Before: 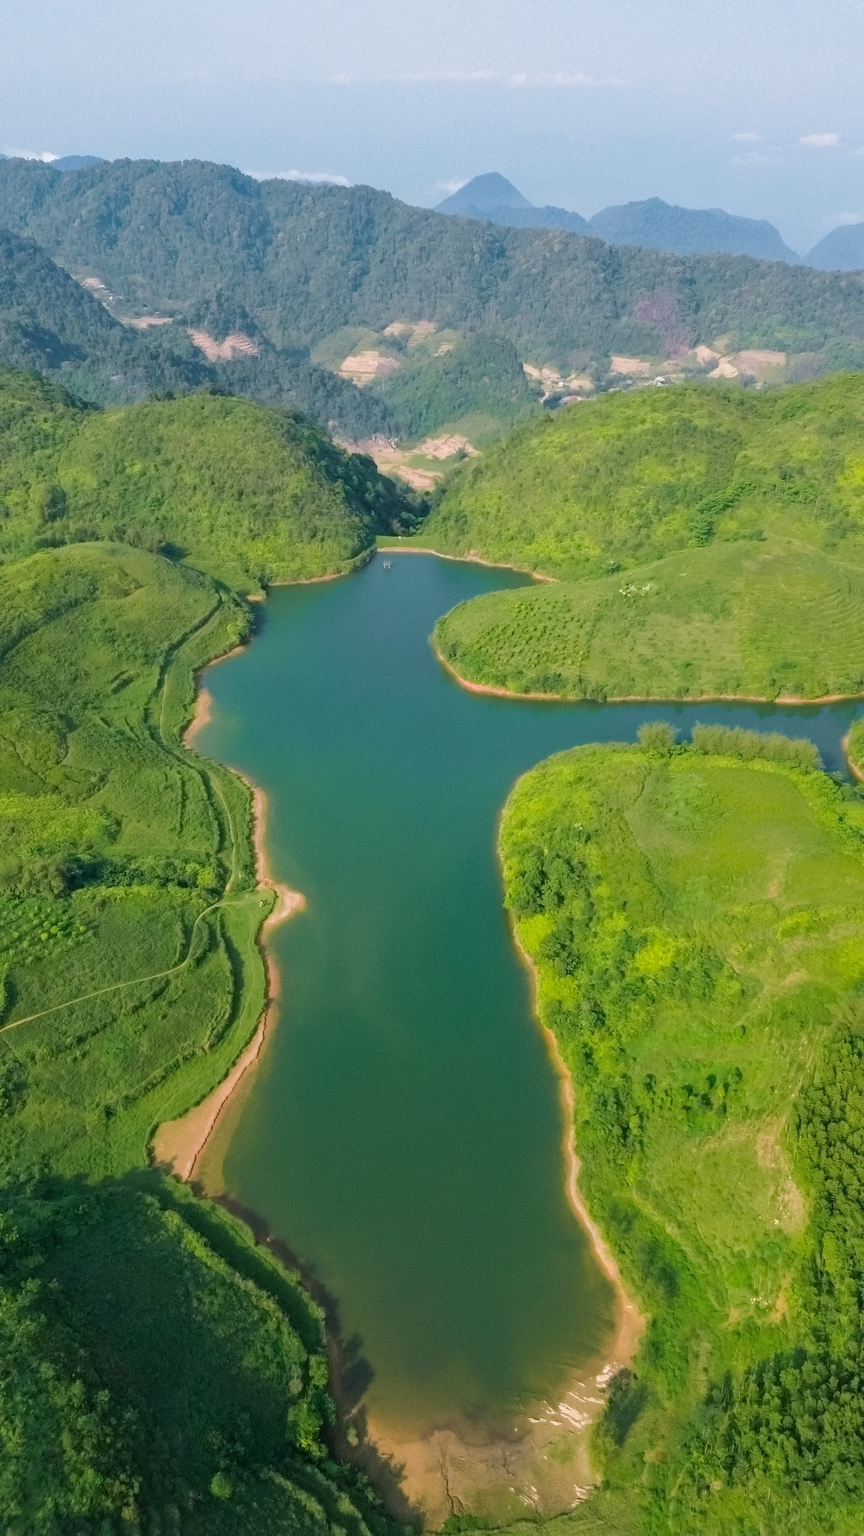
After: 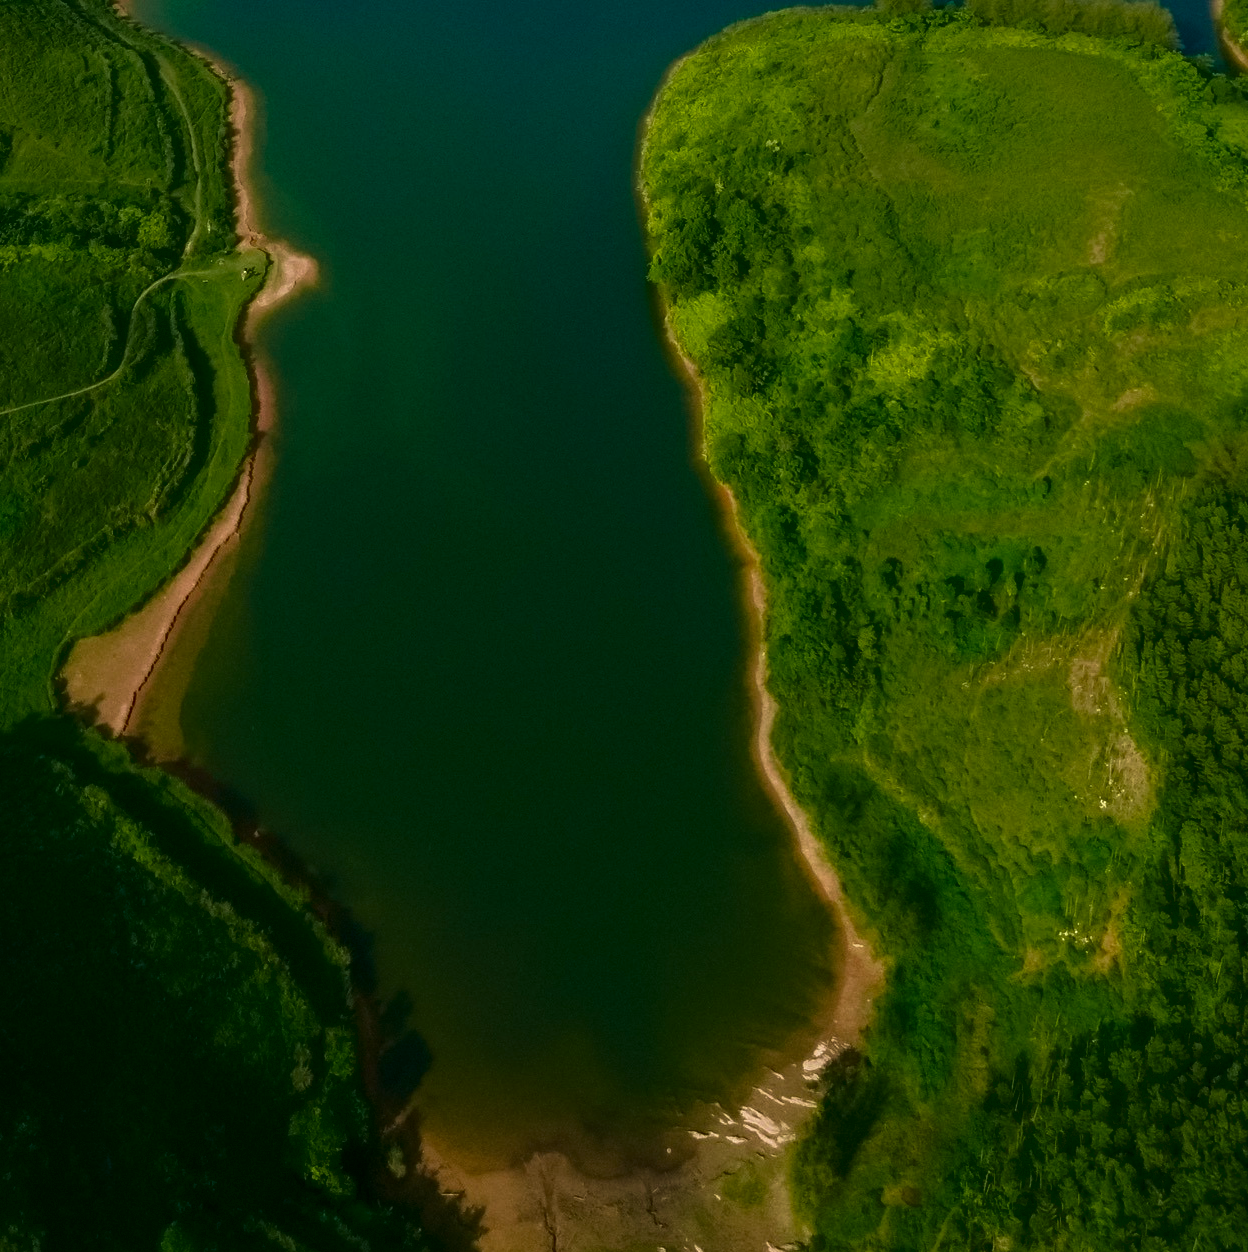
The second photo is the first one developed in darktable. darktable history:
crop and rotate: left 13.306%, top 48.129%, bottom 2.928%
contrast brightness saturation: brightness -0.52
bloom: size 9%, threshold 100%, strength 7%
velvia: strength 36.57%
